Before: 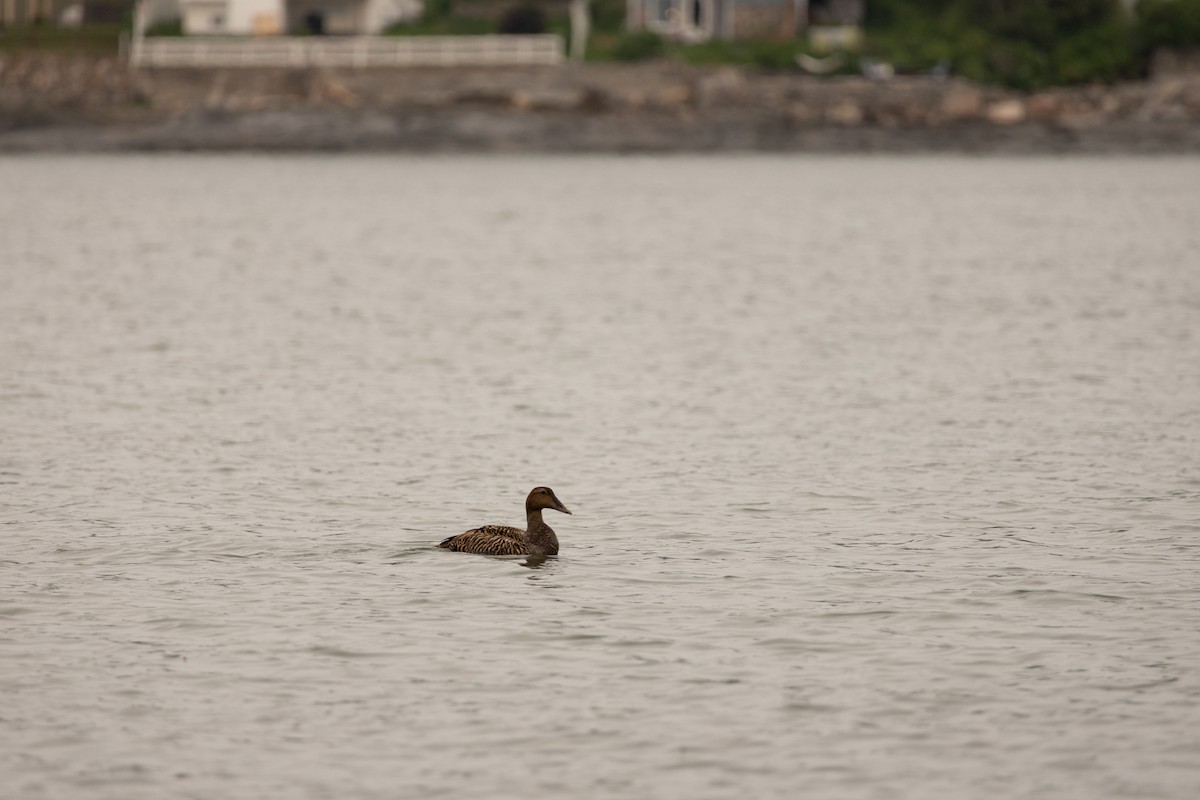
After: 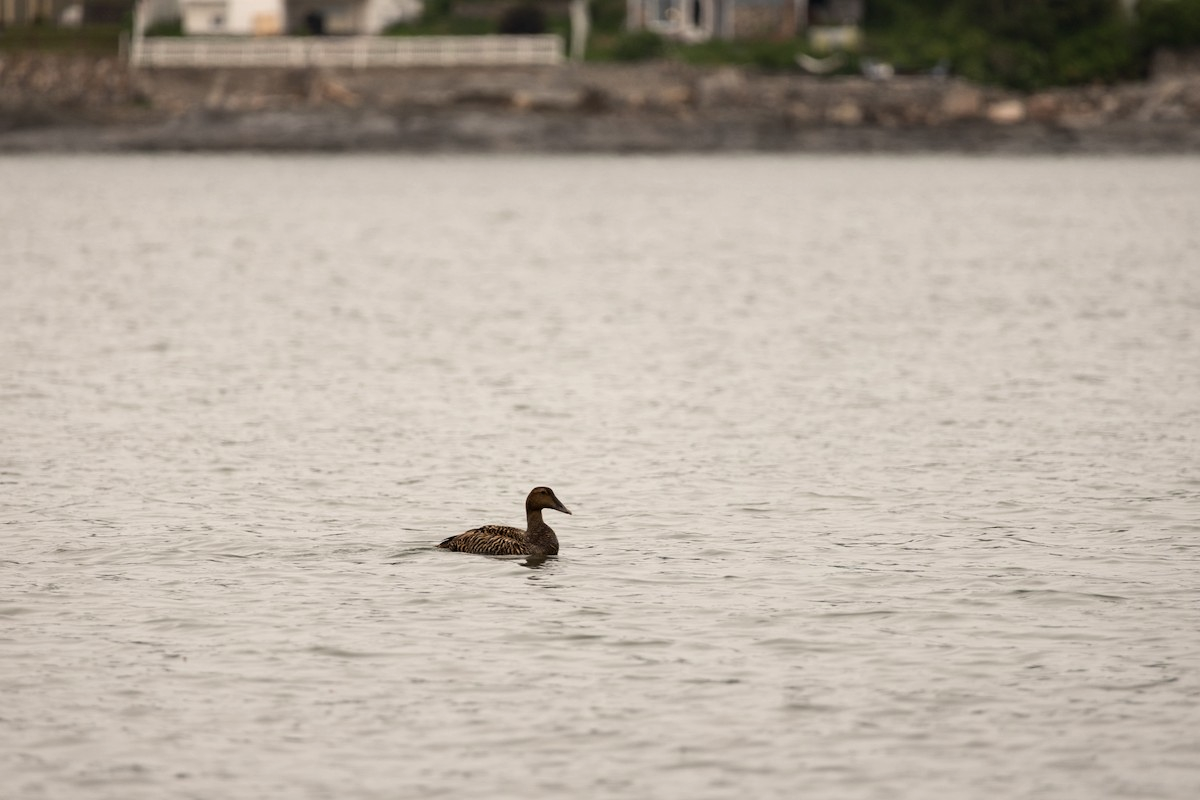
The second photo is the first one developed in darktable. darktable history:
tone equalizer: -8 EV -0.417 EV, -7 EV -0.389 EV, -6 EV -0.333 EV, -5 EV -0.222 EV, -3 EV 0.222 EV, -2 EV 0.333 EV, -1 EV 0.389 EV, +0 EV 0.417 EV, edges refinement/feathering 500, mask exposure compensation -1.57 EV, preserve details no
exposure: compensate highlight preservation false
